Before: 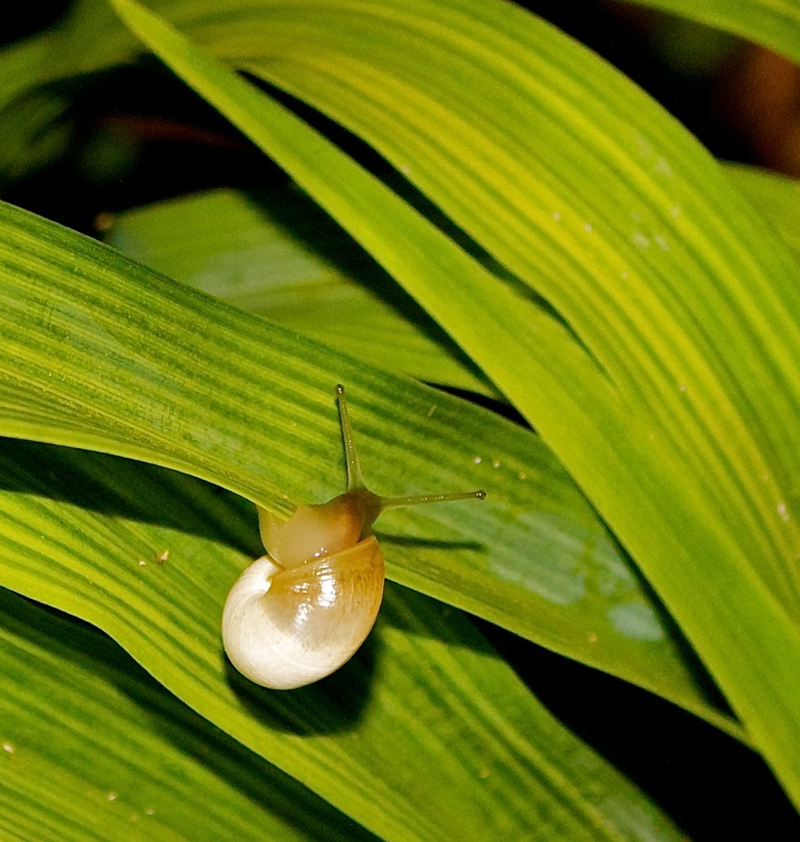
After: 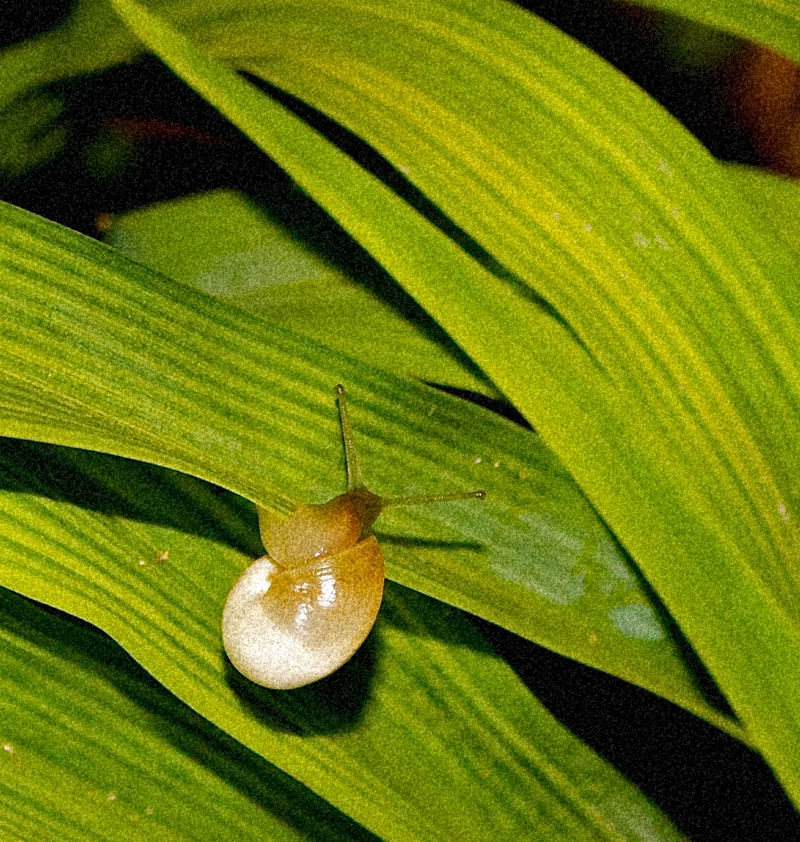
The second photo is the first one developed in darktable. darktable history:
haze removal: compatibility mode true, adaptive false
grain: coarseness 46.9 ISO, strength 50.21%, mid-tones bias 0%
